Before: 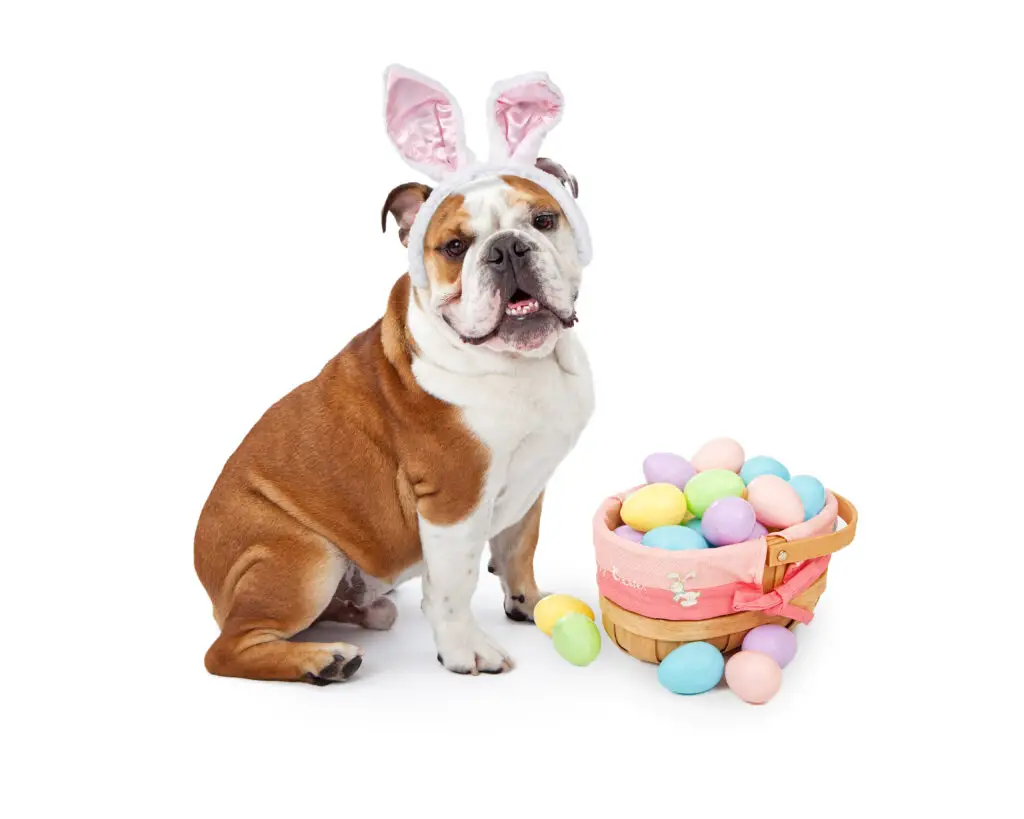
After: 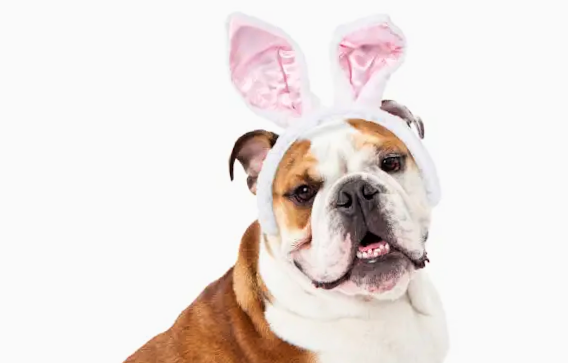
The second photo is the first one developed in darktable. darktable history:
crop: left 15.306%, top 9.065%, right 30.789%, bottom 48.638%
rotate and perspective: rotation -2.29°, automatic cropping off
tone equalizer: -8 EV -0.417 EV, -7 EV -0.389 EV, -6 EV -0.333 EV, -5 EV -0.222 EV, -3 EV 0.222 EV, -2 EV 0.333 EV, -1 EV 0.389 EV, +0 EV 0.417 EV, edges refinement/feathering 500, mask exposure compensation -1.57 EV, preserve details no
filmic rgb: black relative exposure -11.35 EV, white relative exposure 3.22 EV, hardness 6.76, color science v6 (2022)
